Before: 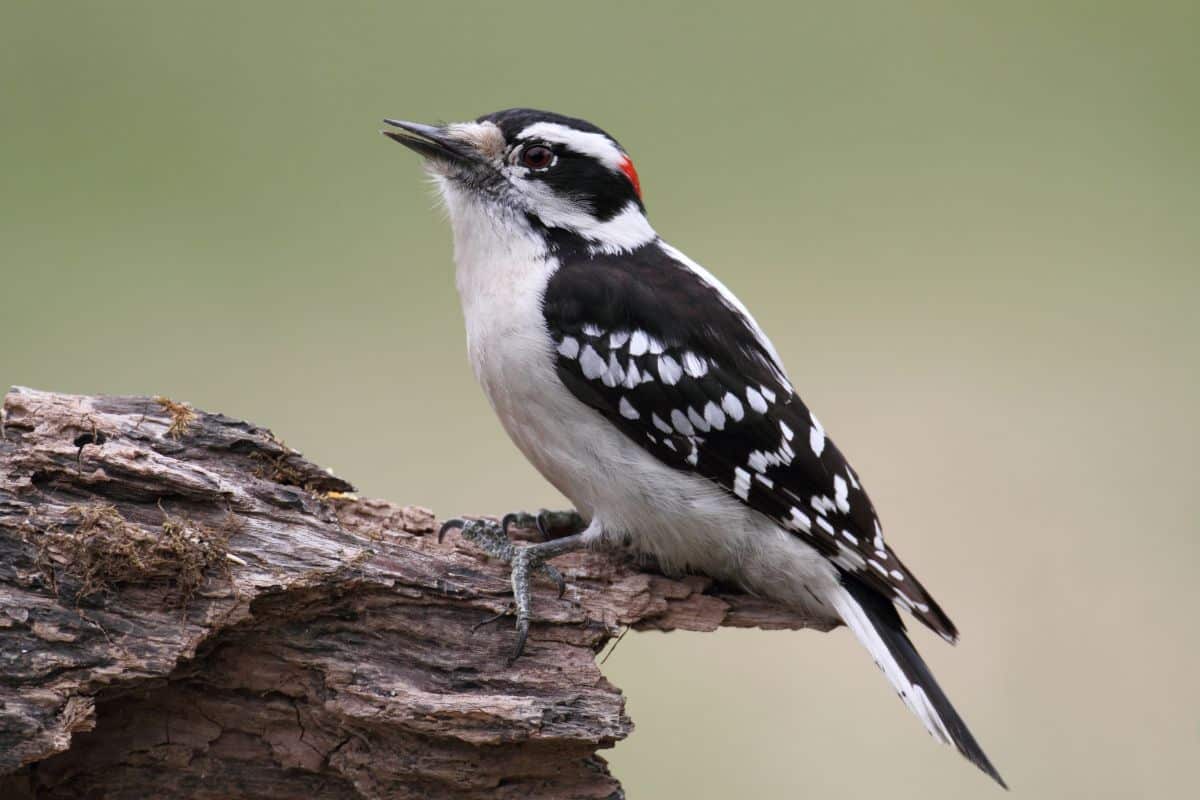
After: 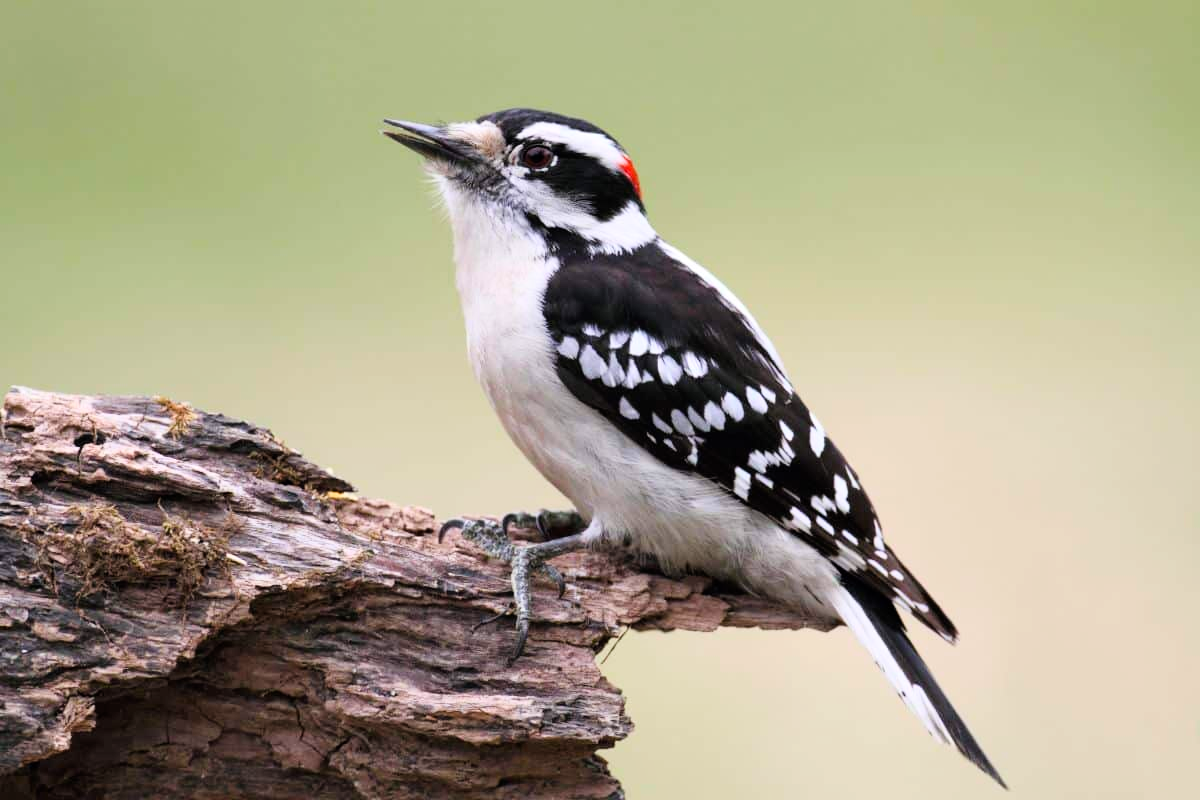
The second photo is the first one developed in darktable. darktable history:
exposure: compensate exposure bias true, compensate highlight preservation false
tone curve: curves: ch0 [(0, 0) (0.004, 0.001) (0.133, 0.132) (0.325, 0.395) (0.455, 0.565) (0.832, 0.925) (1, 1)], color space Lab, linked channels, preserve colors none
color balance rgb: shadows fall-off 102.852%, linear chroma grading › shadows 16.076%, perceptual saturation grading › global saturation -0.059%, mask middle-gray fulcrum 22.072%, global vibrance 20%
tone equalizer: on, module defaults
